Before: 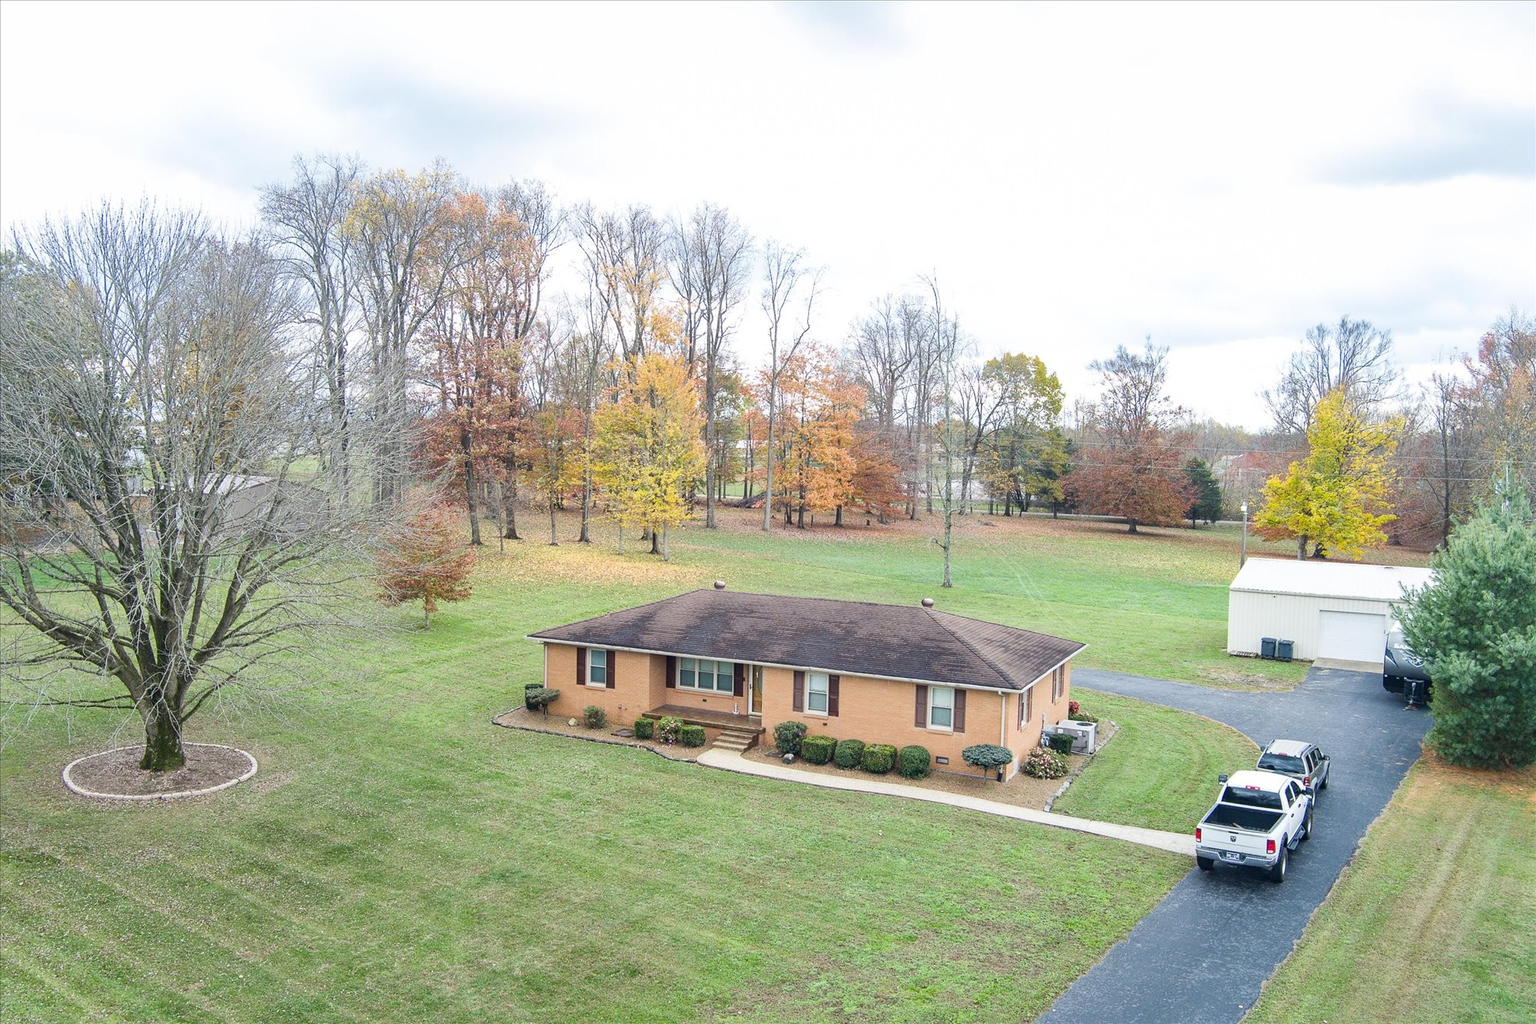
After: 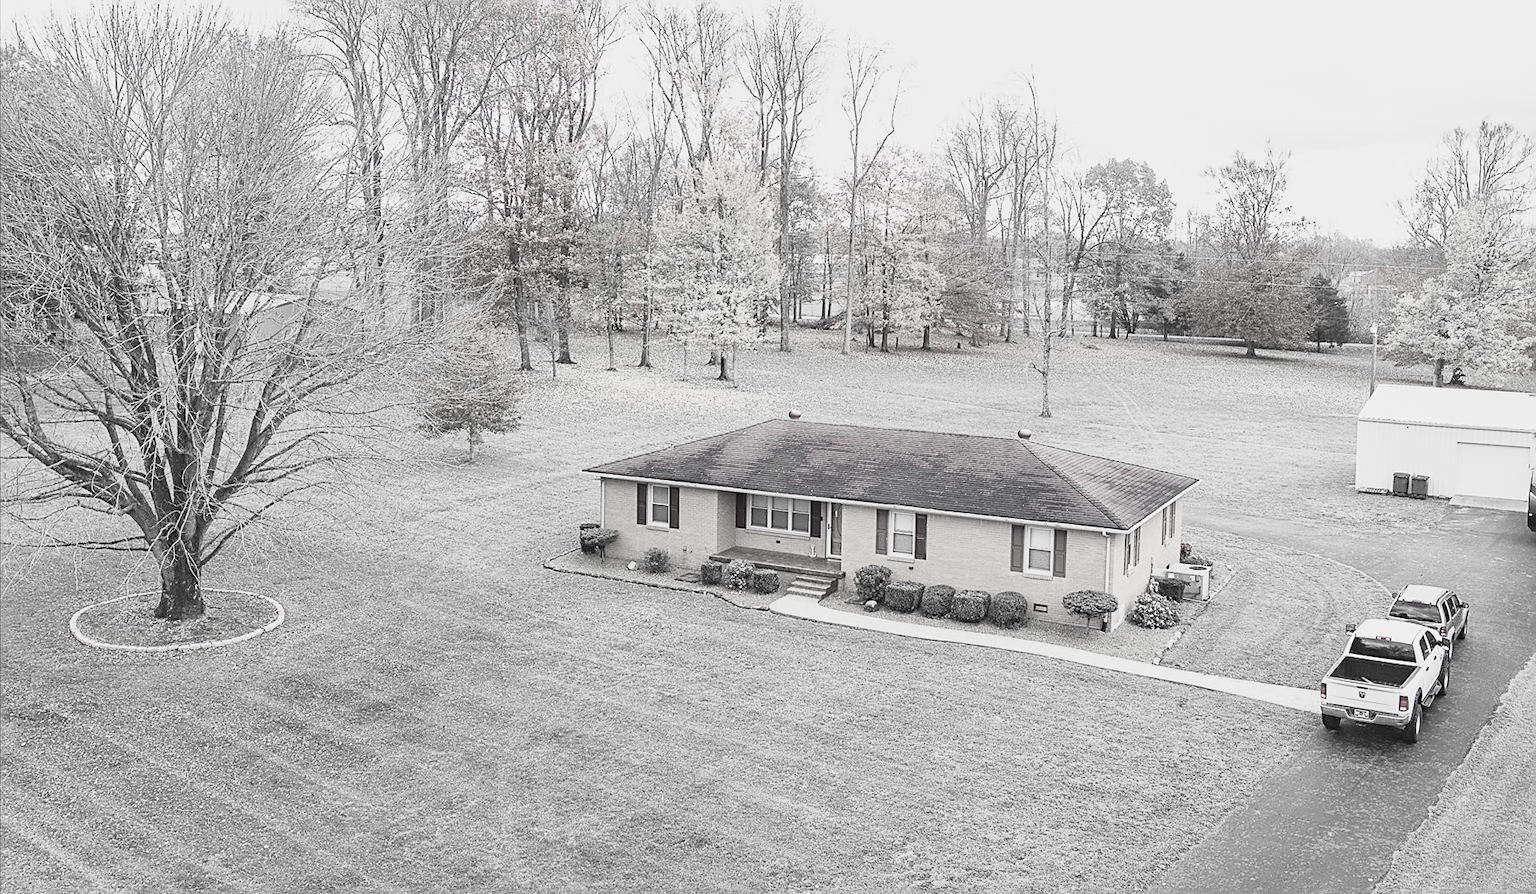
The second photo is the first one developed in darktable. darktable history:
sharpen: on, module defaults
crop: top 20.481%, right 9.439%, bottom 0.343%
local contrast: mode bilateral grid, contrast 10, coarseness 25, detail 110%, midtone range 0.2
contrast brightness saturation: contrast -0.116
color correction: highlights b* 0.044, saturation 0.179
color zones: curves: ch0 [(0, 0.278) (0.143, 0.5) (0.286, 0.5) (0.429, 0.5) (0.571, 0.5) (0.714, 0.5) (0.857, 0.5) (1, 0.5)]; ch1 [(0, 1) (0.143, 0.165) (0.286, 0) (0.429, 0) (0.571, 0) (0.714, 0) (0.857, 0.5) (1, 0.5)]; ch2 [(0, 0.508) (0.143, 0.5) (0.286, 0.5) (0.429, 0.5) (0.571, 0.5) (0.714, 0.5) (0.857, 0.5) (1, 0.5)]
base curve: curves: ch0 [(0, 0) (0.579, 0.807) (1, 1)]
